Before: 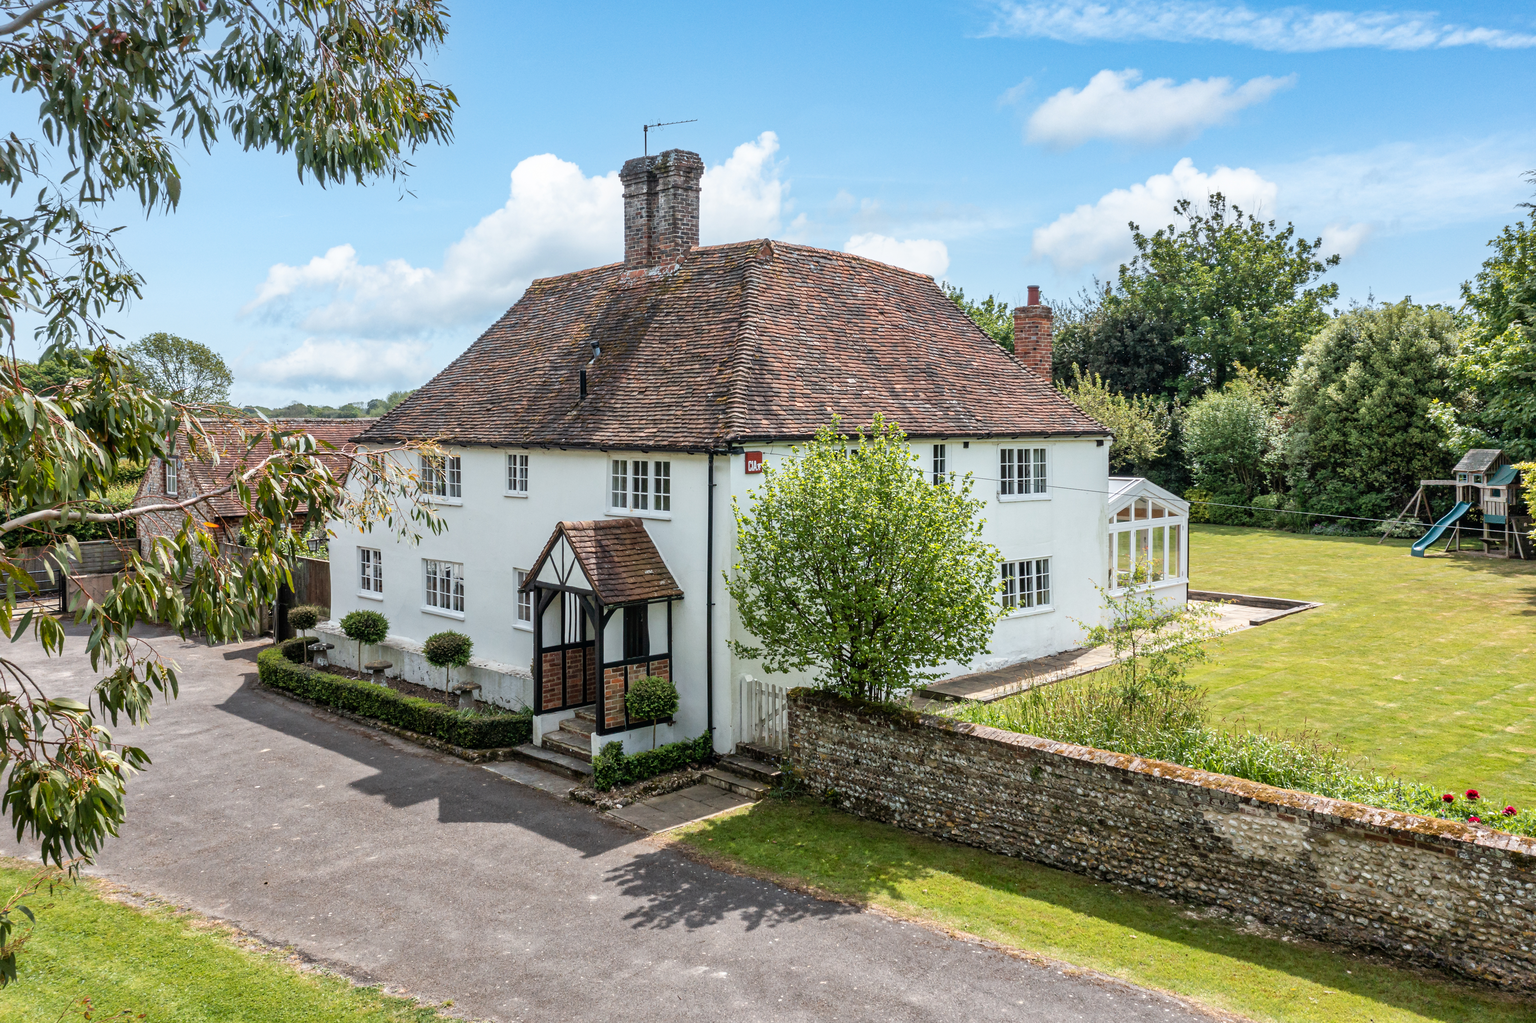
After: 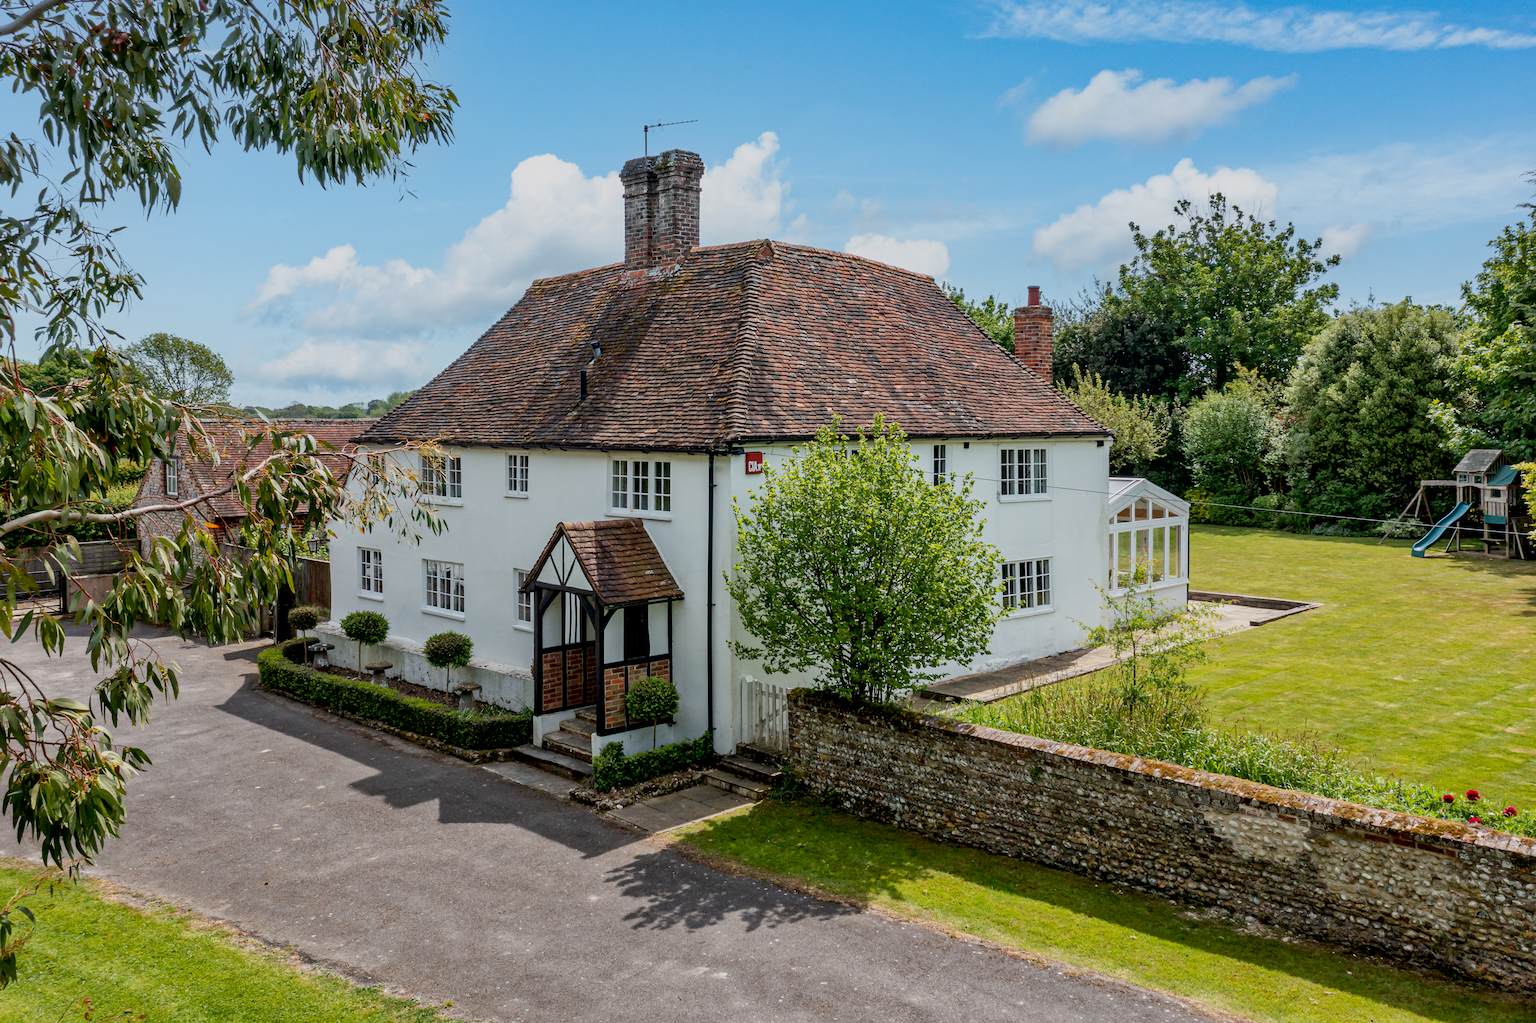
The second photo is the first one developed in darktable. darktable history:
contrast brightness saturation: contrast 0.04, saturation 0.16
exposure: black level correction 0.011, exposure -0.478 EV, compensate highlight preservation false
